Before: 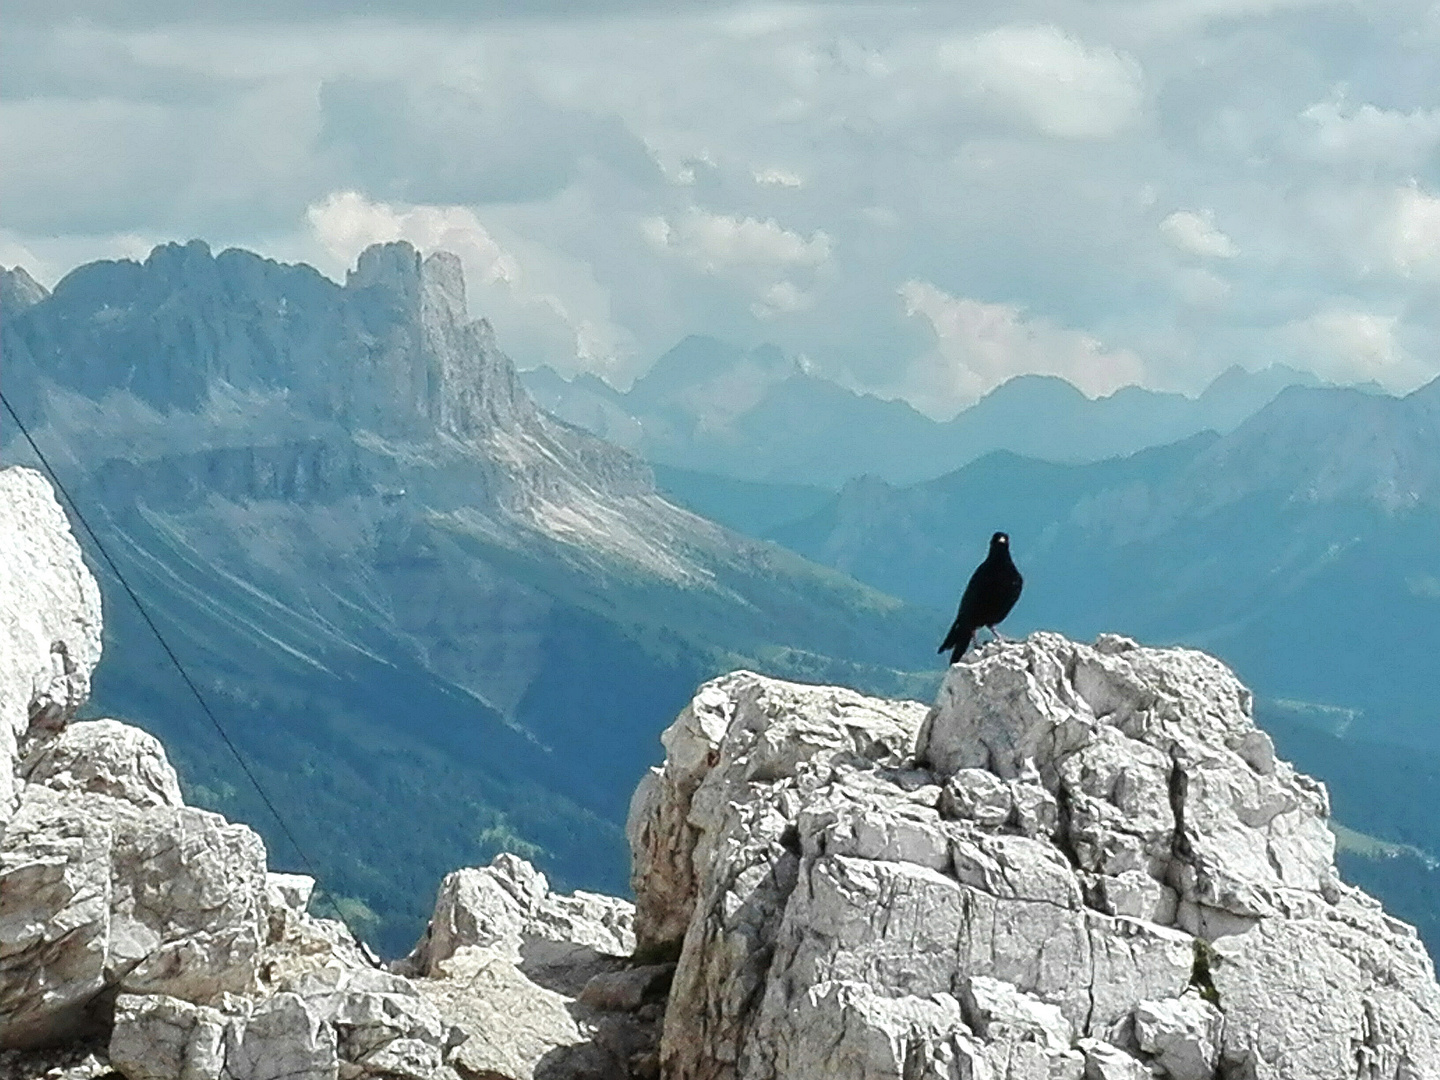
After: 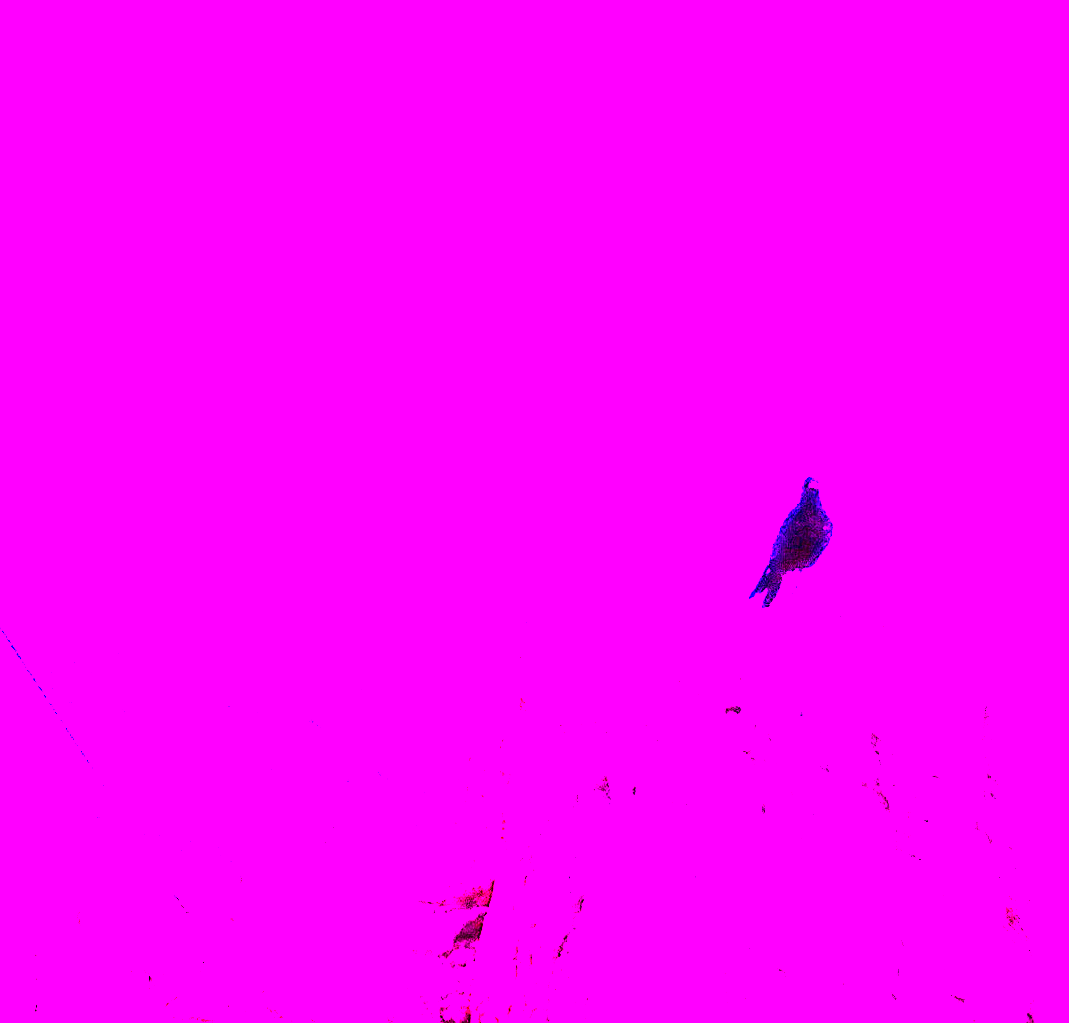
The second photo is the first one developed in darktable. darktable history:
crop and rotate: left 13.15%, top 5.251%, right 12.609%
color balance rgb: perceptual saturation grading › global saturation 25%, global vibrance 20%
tone equalizer: -8 EV -1.08 EV, -7 EV -1.01 EV, -6 EV -0.867 EV, -5 EV -0.578 EV, -3 EV 0.578 EV, -2 EV 0.867 EV, -1 EV 1.01 EV, +0 EV 1.08 EV, edges refinement/feathering 500, mask exposure compensation -1.57 EV, preserve details no
white balance: red 8, blue 8
color balance: lift [1, 0.998, 1.001, 1.002], gamma [1, 1.02, 1, 0.98], gain [1, 1.02, 1.003, 0.98]
